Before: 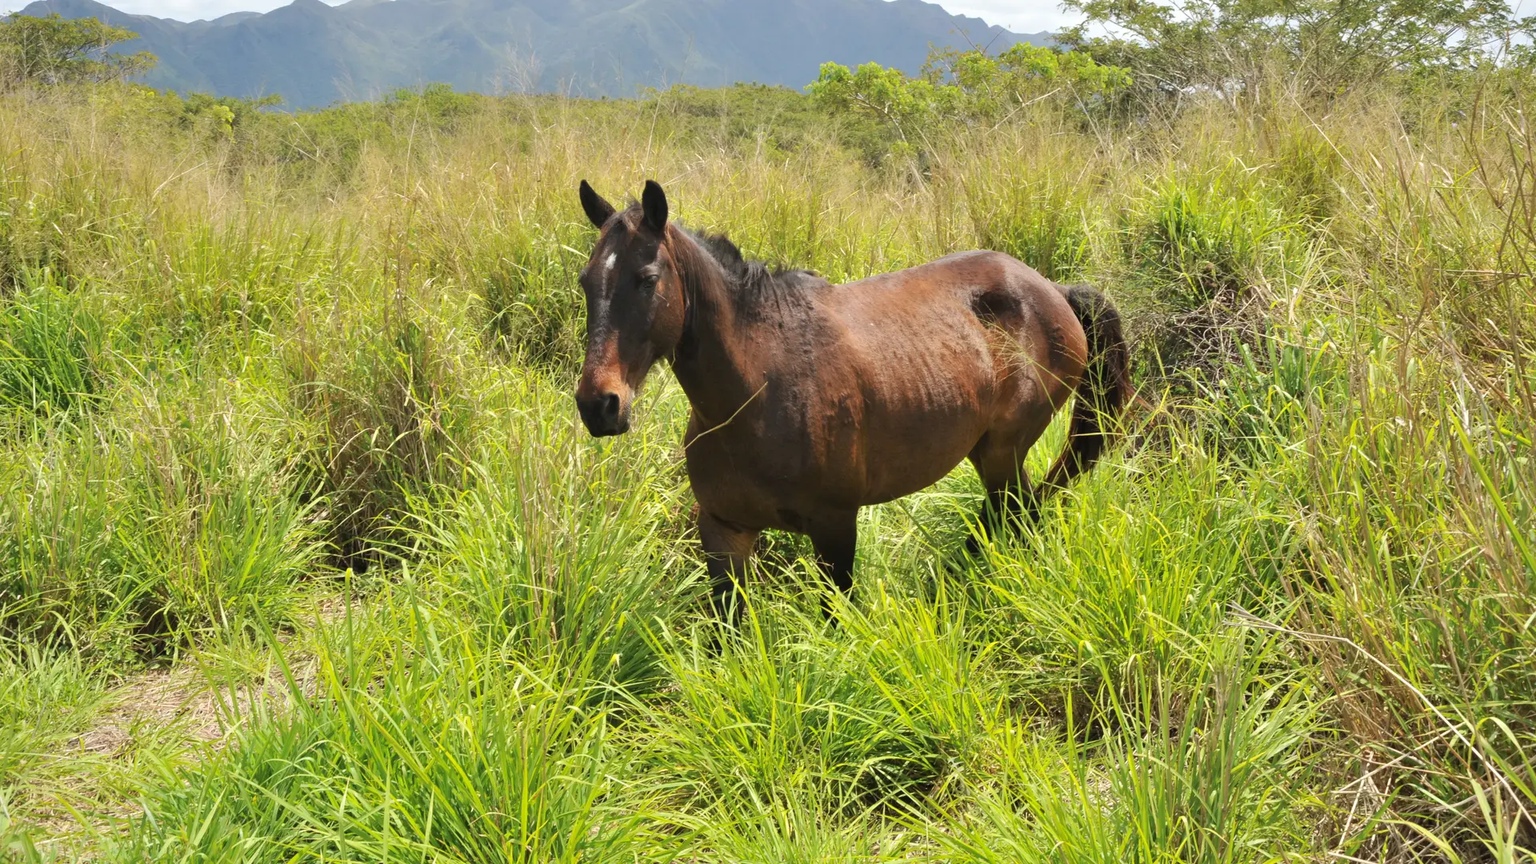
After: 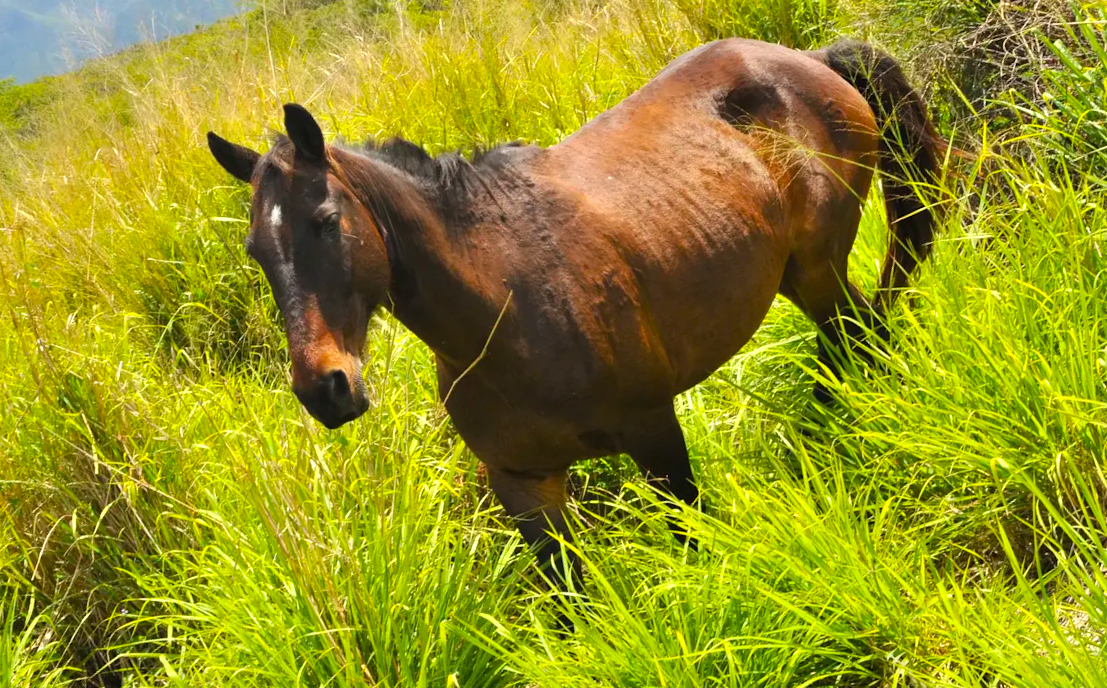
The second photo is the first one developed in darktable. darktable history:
crop and rotate: angle 20.07°, left 6.929%, right 3.71%, bottom 1.164%
color balance rgb: perceptual saturation grading › global saturation 29.876%, perceptual brilliance grading › highlights 9.321%, perceptual brilliance grading › mid-tones 5.284%, global vibrance 20%
